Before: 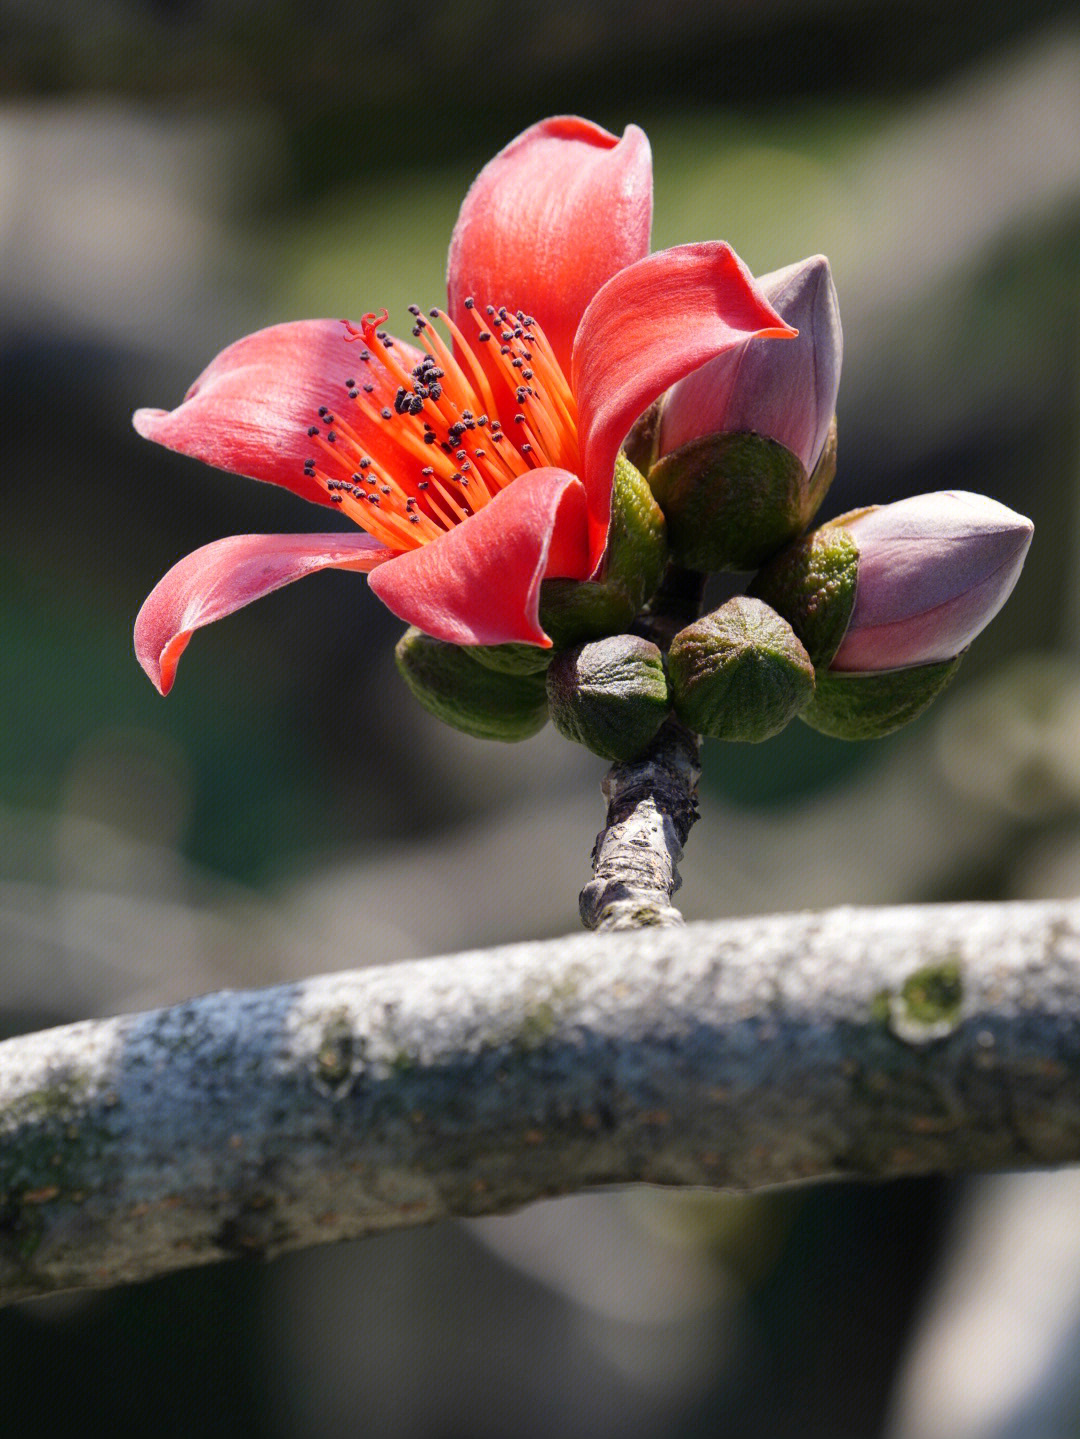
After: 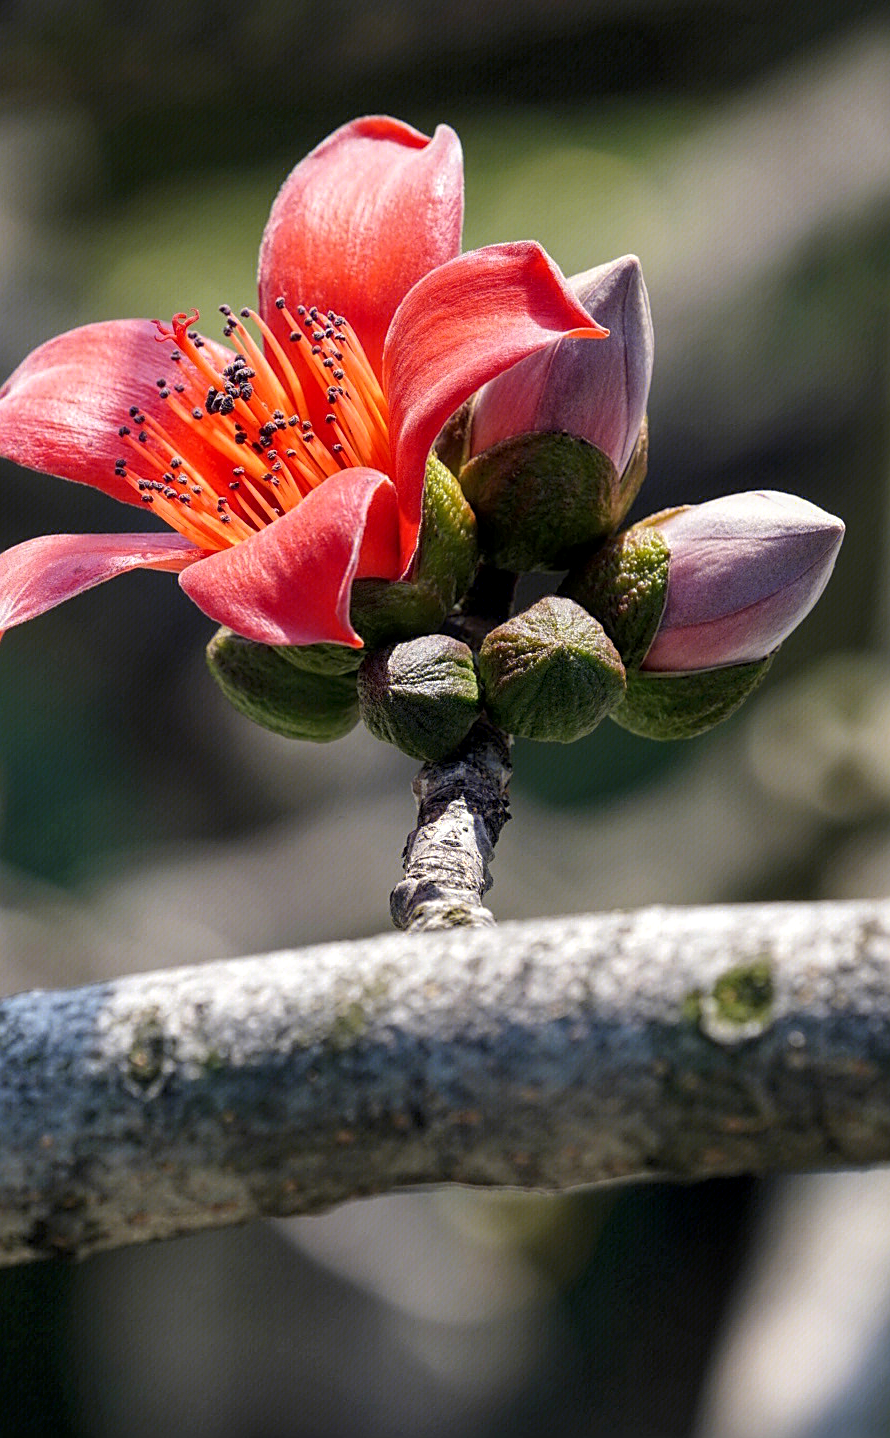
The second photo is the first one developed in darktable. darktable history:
local contrast: highlights 94%, shadows 84%, detail 160%, midtone range 0.2
crop: left 17.522%, bottom 0.04%
sharpen: on, module defaults
